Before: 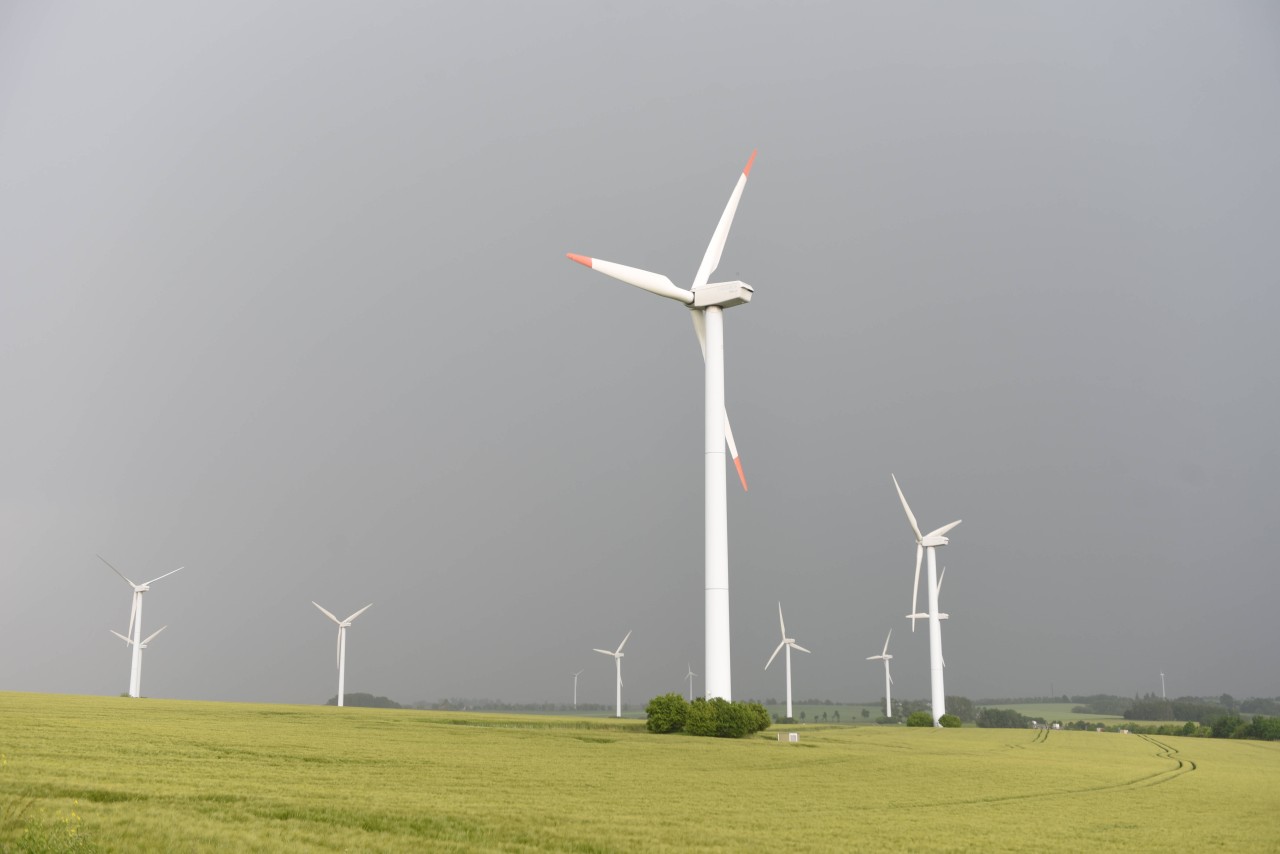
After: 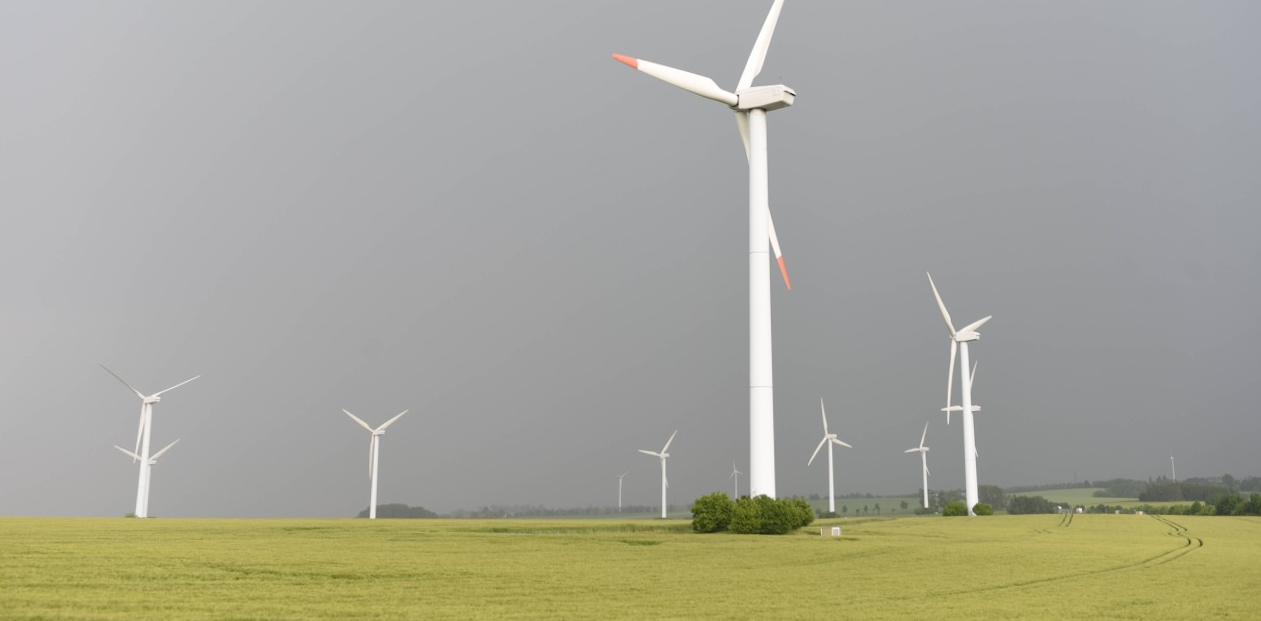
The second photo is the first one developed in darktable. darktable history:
rotate and perspective: rotation -0.013°, lens shift (vertical) -0.027, lens shift (horizontal) 0.178, crop left 0.016, crop right 0.989, crop top 0.082, crop bottom 0.918
crop and rotate: top 19.998%
white balance: emerald 1
